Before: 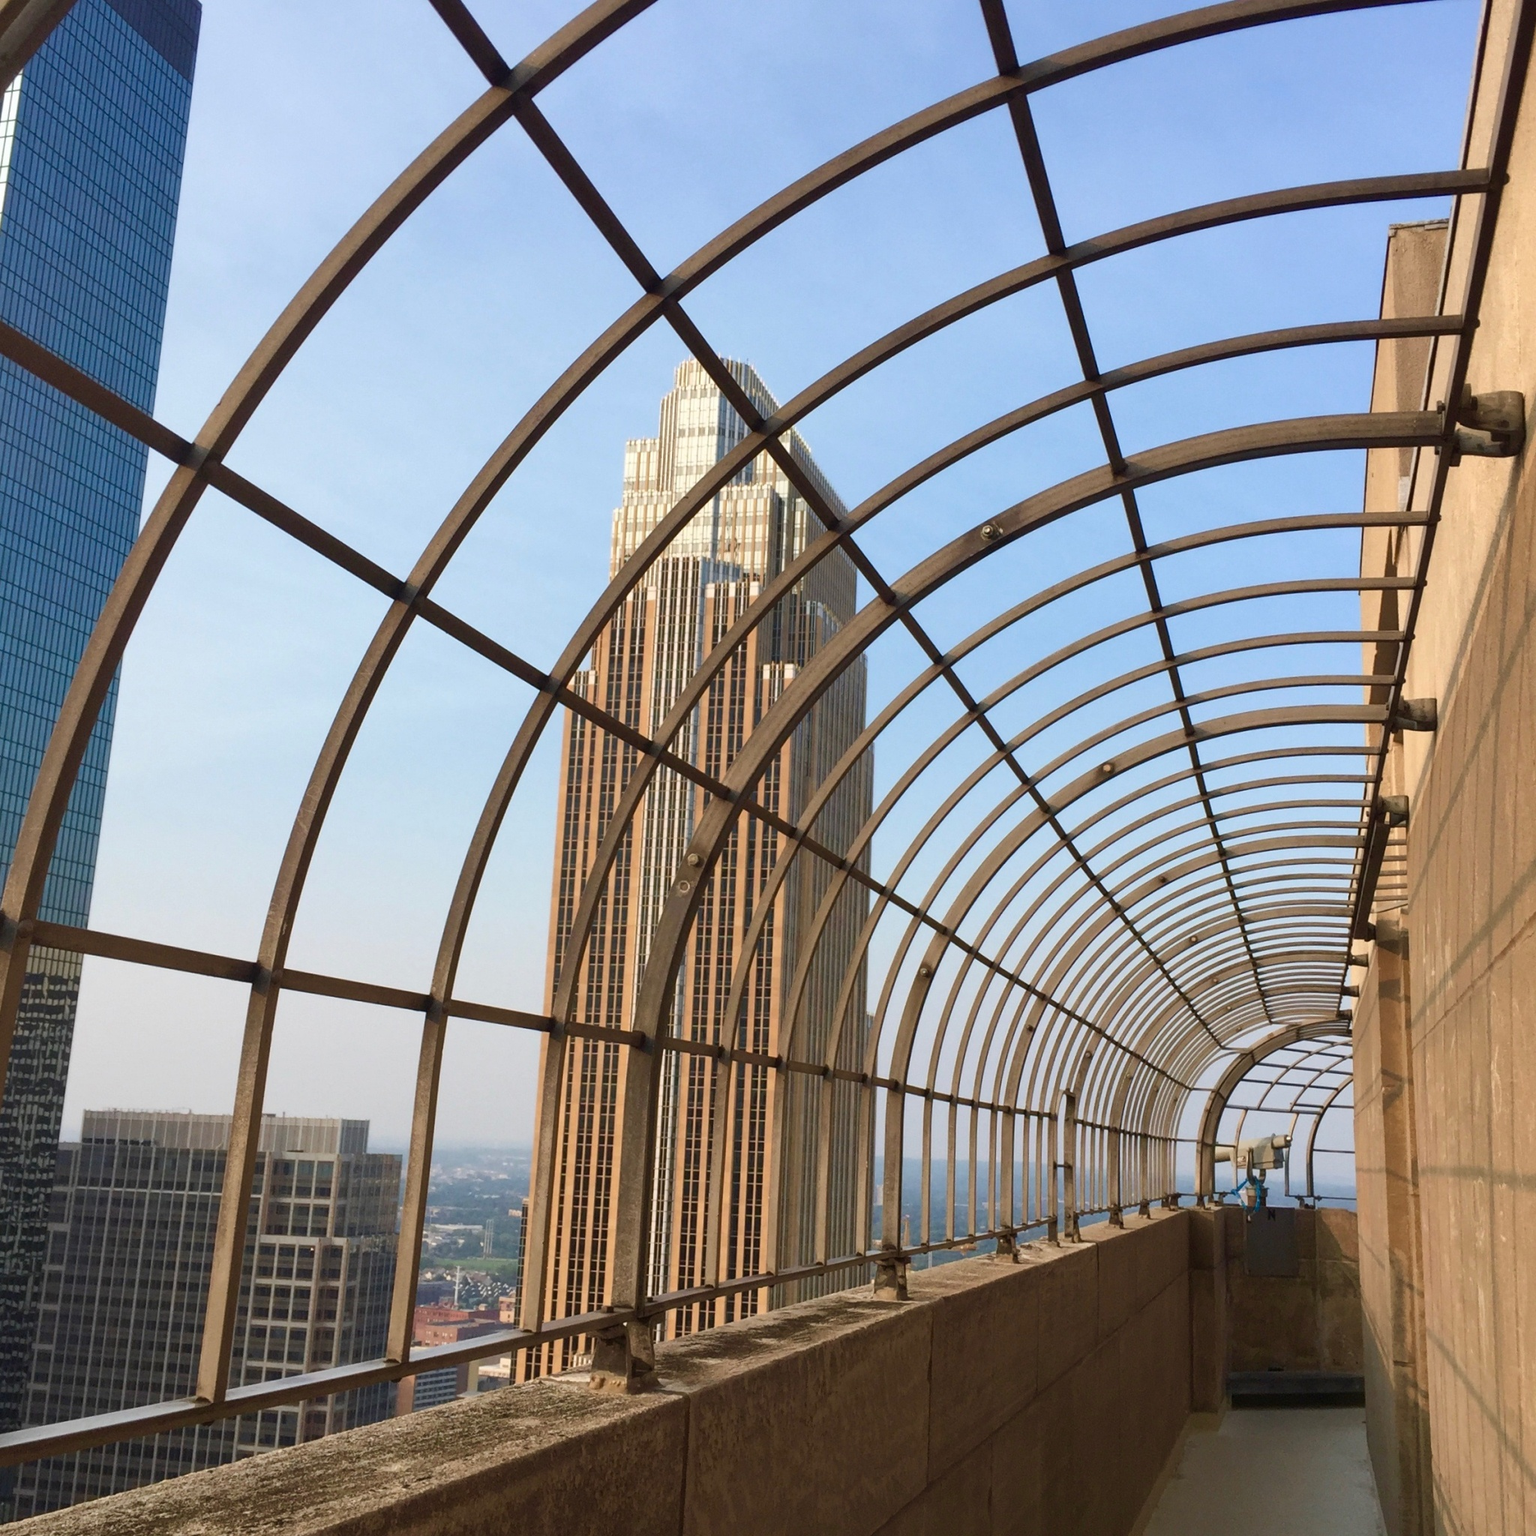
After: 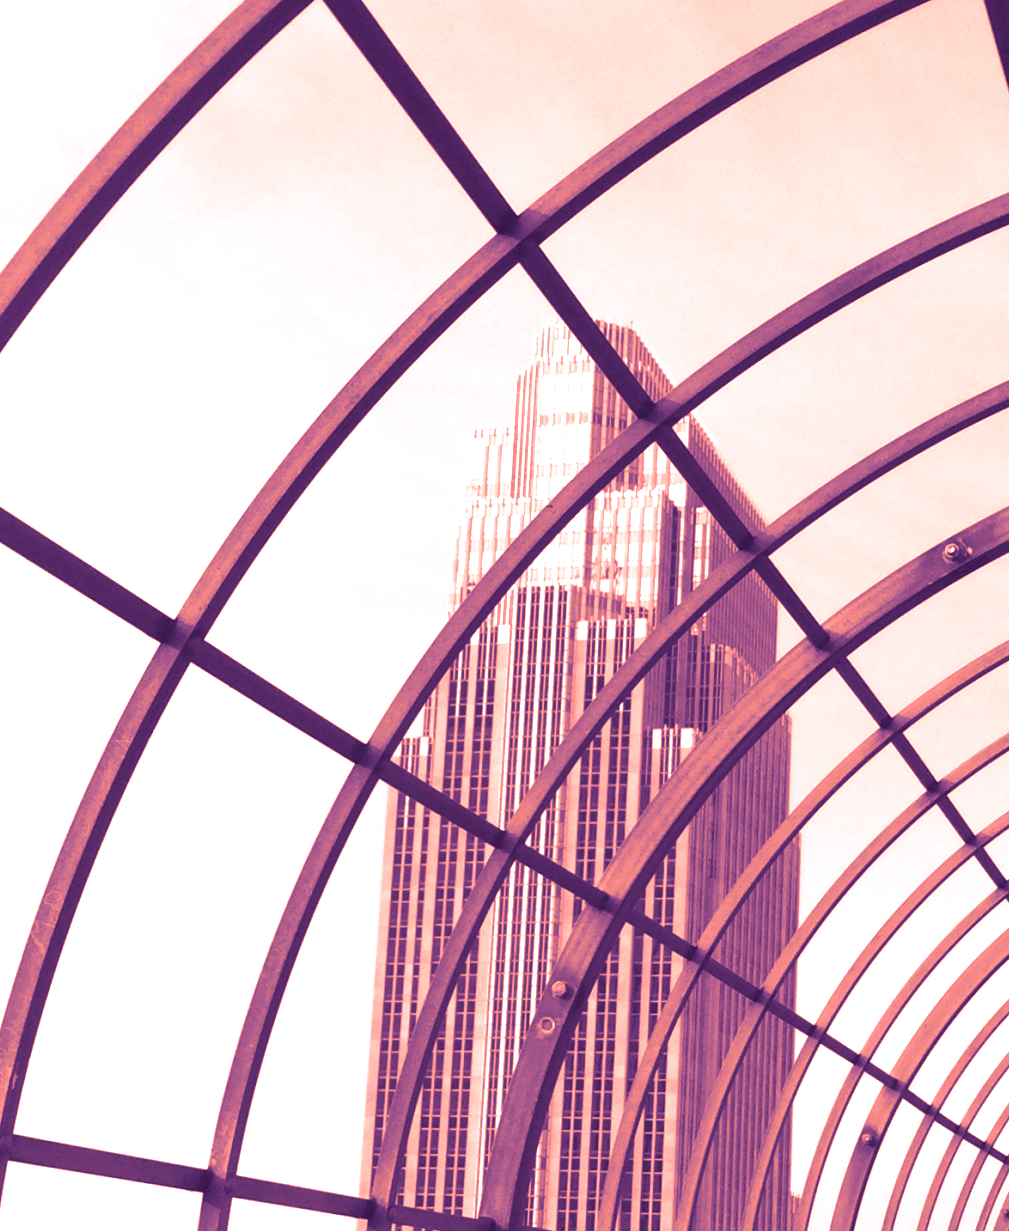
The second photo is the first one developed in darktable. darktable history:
colorize: saturation 60%, source mix 100%
split-toning: shadows › hue 242.67°, shadows › saturation 0.733, highlights › hue 45.33°, highlights › saturation 0.667, balance -53.304, compress 21.15%
crop: left 17.835%, top 7.675%, right 32.881%, bottom 32.213%
